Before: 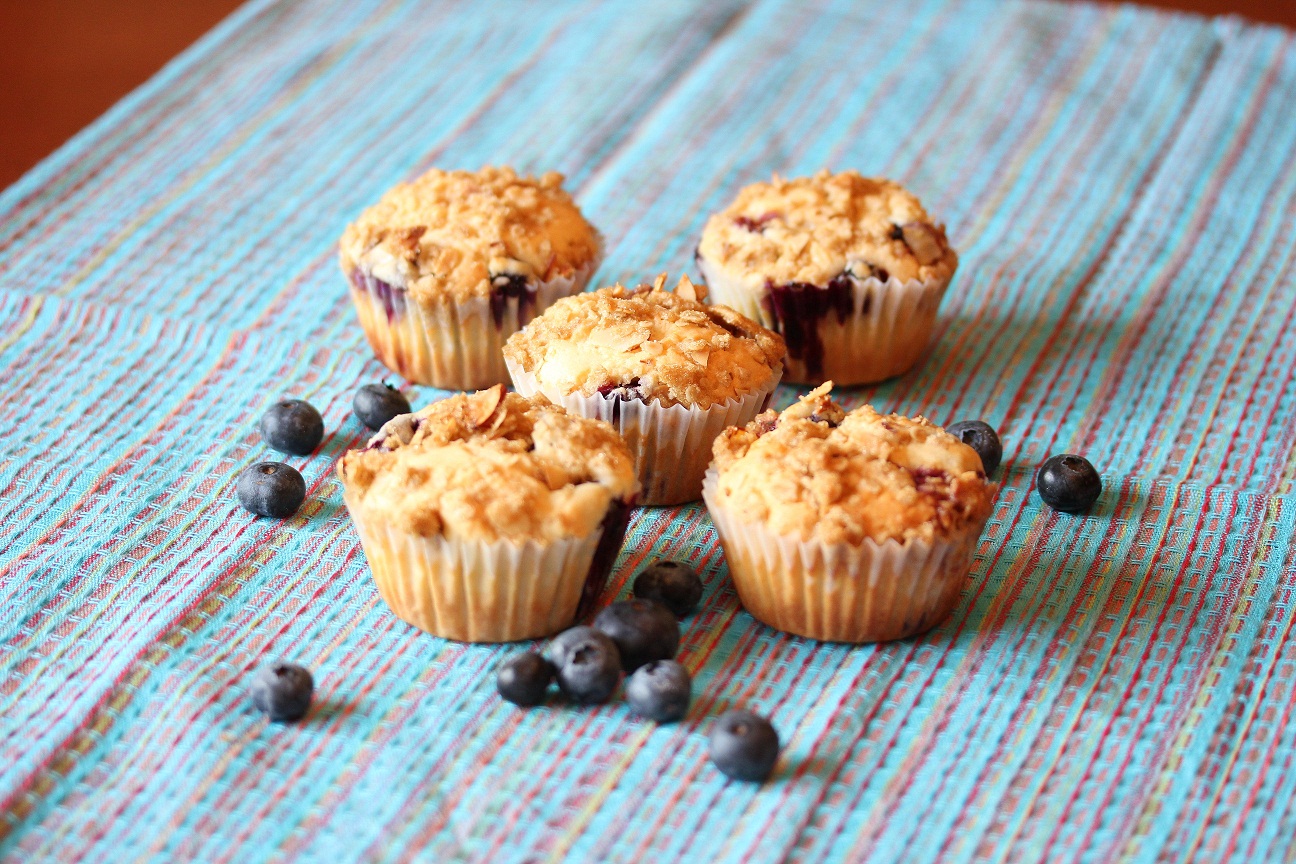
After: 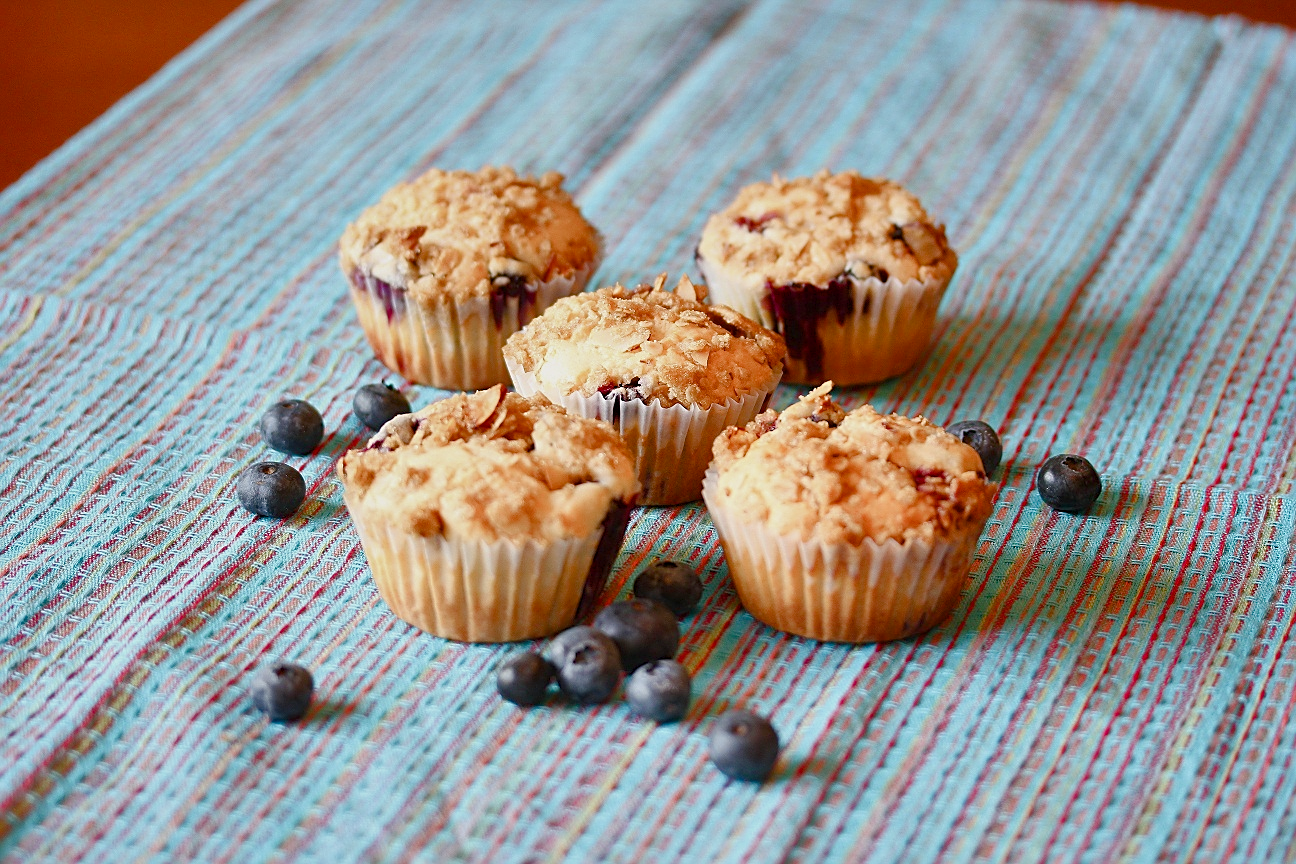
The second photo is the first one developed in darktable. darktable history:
sharpen: on, module defaults
color balance rgb: shadows lift › chroma 1%, shadows lift › hue 113°, highlights gain › chroma 0.2%, highlights gain › hue 333°, perceptual saturation grading › global saturation 20%, perceptual saturation grading › highlights -50%, perceptual saturation grading › shadows 25%, contrast -10%
shadows and highlights: soften with gaussian
